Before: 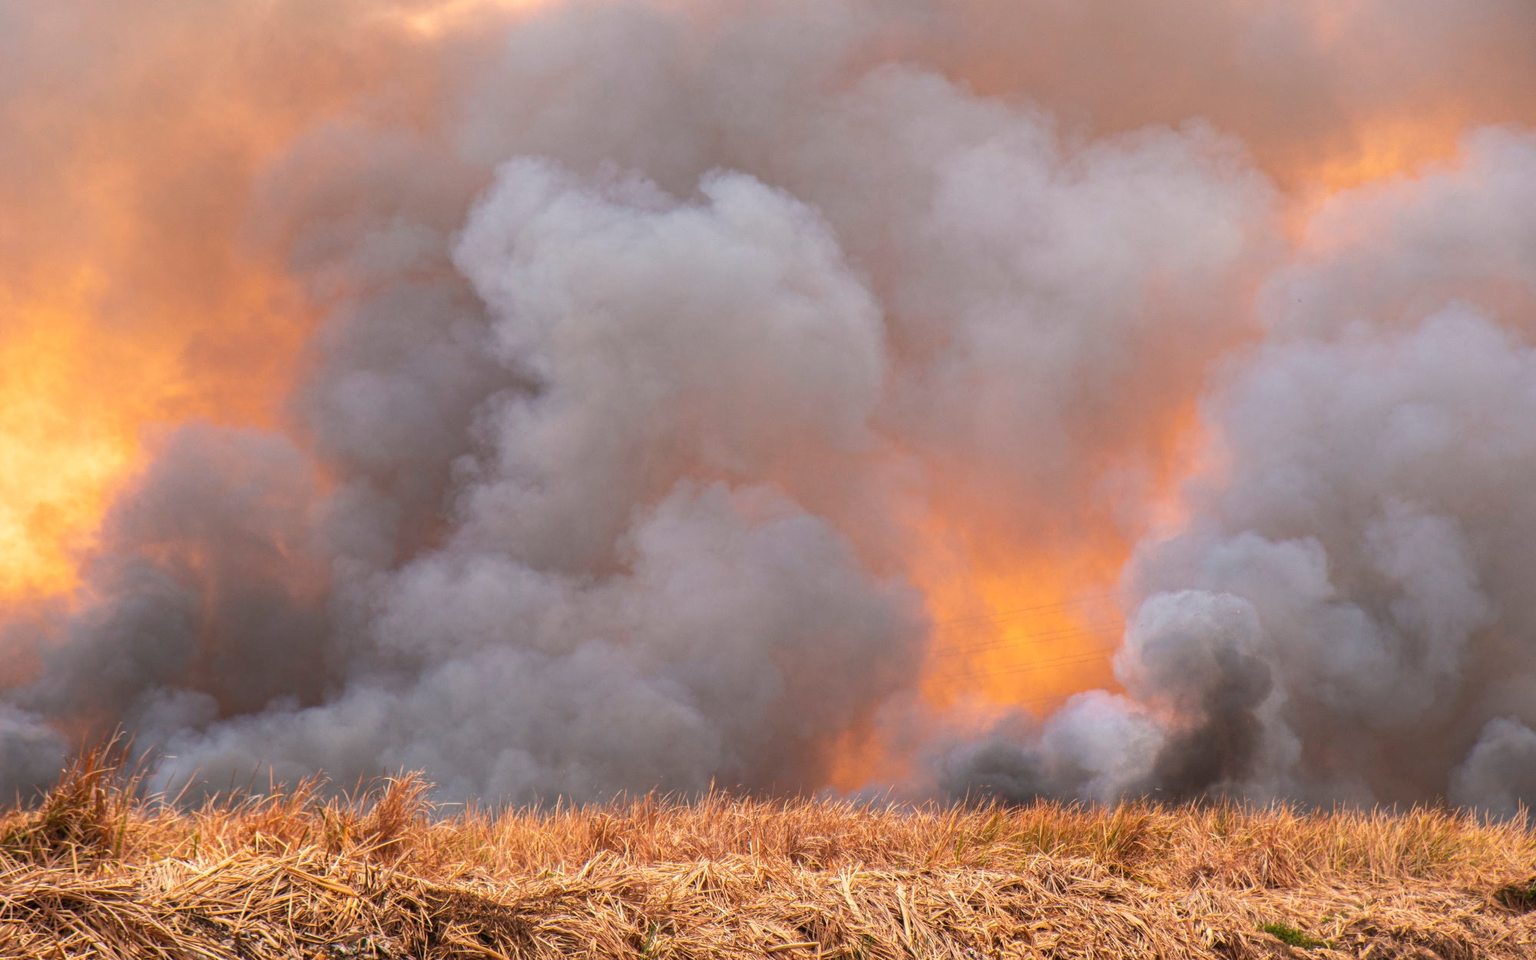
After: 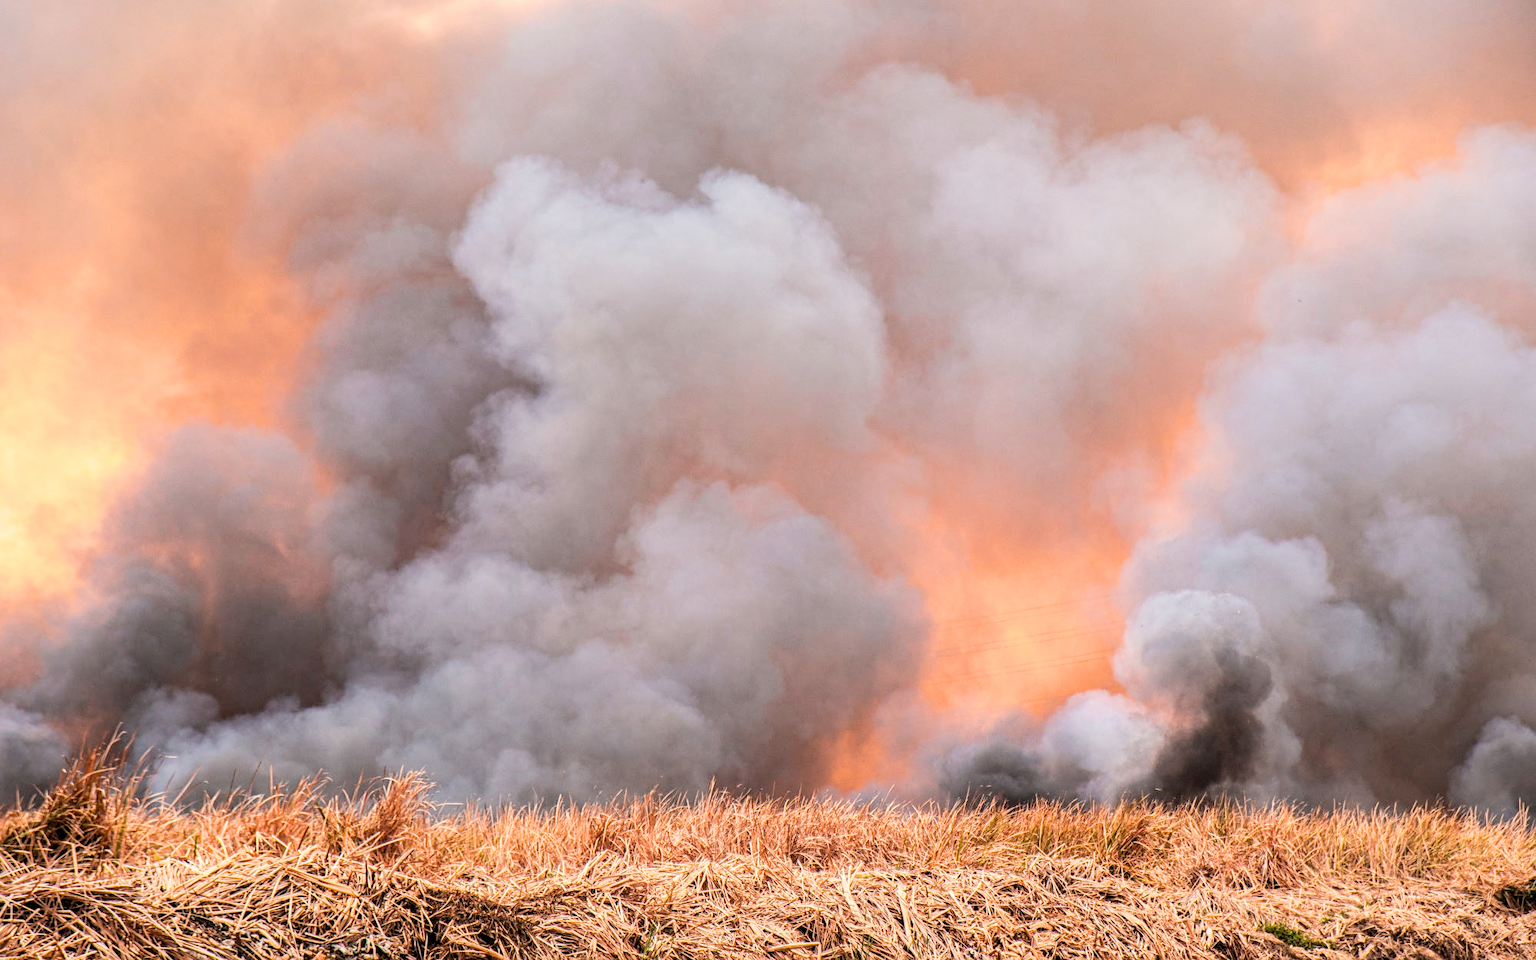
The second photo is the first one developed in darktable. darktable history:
filmic rgb: black relative exposure -5 EV, hardness 2.88, contrast 1.4, highlights saturation mix -30%
local contrast: on, module defaults
tone equalizer: on, module defaults
sharpen: radius 1.864, amount 0.398, threshold 1.271
exposure: black level correction 0, exposure 0.5 EV, compensate exposure bias true, compensate highlight preservation false
